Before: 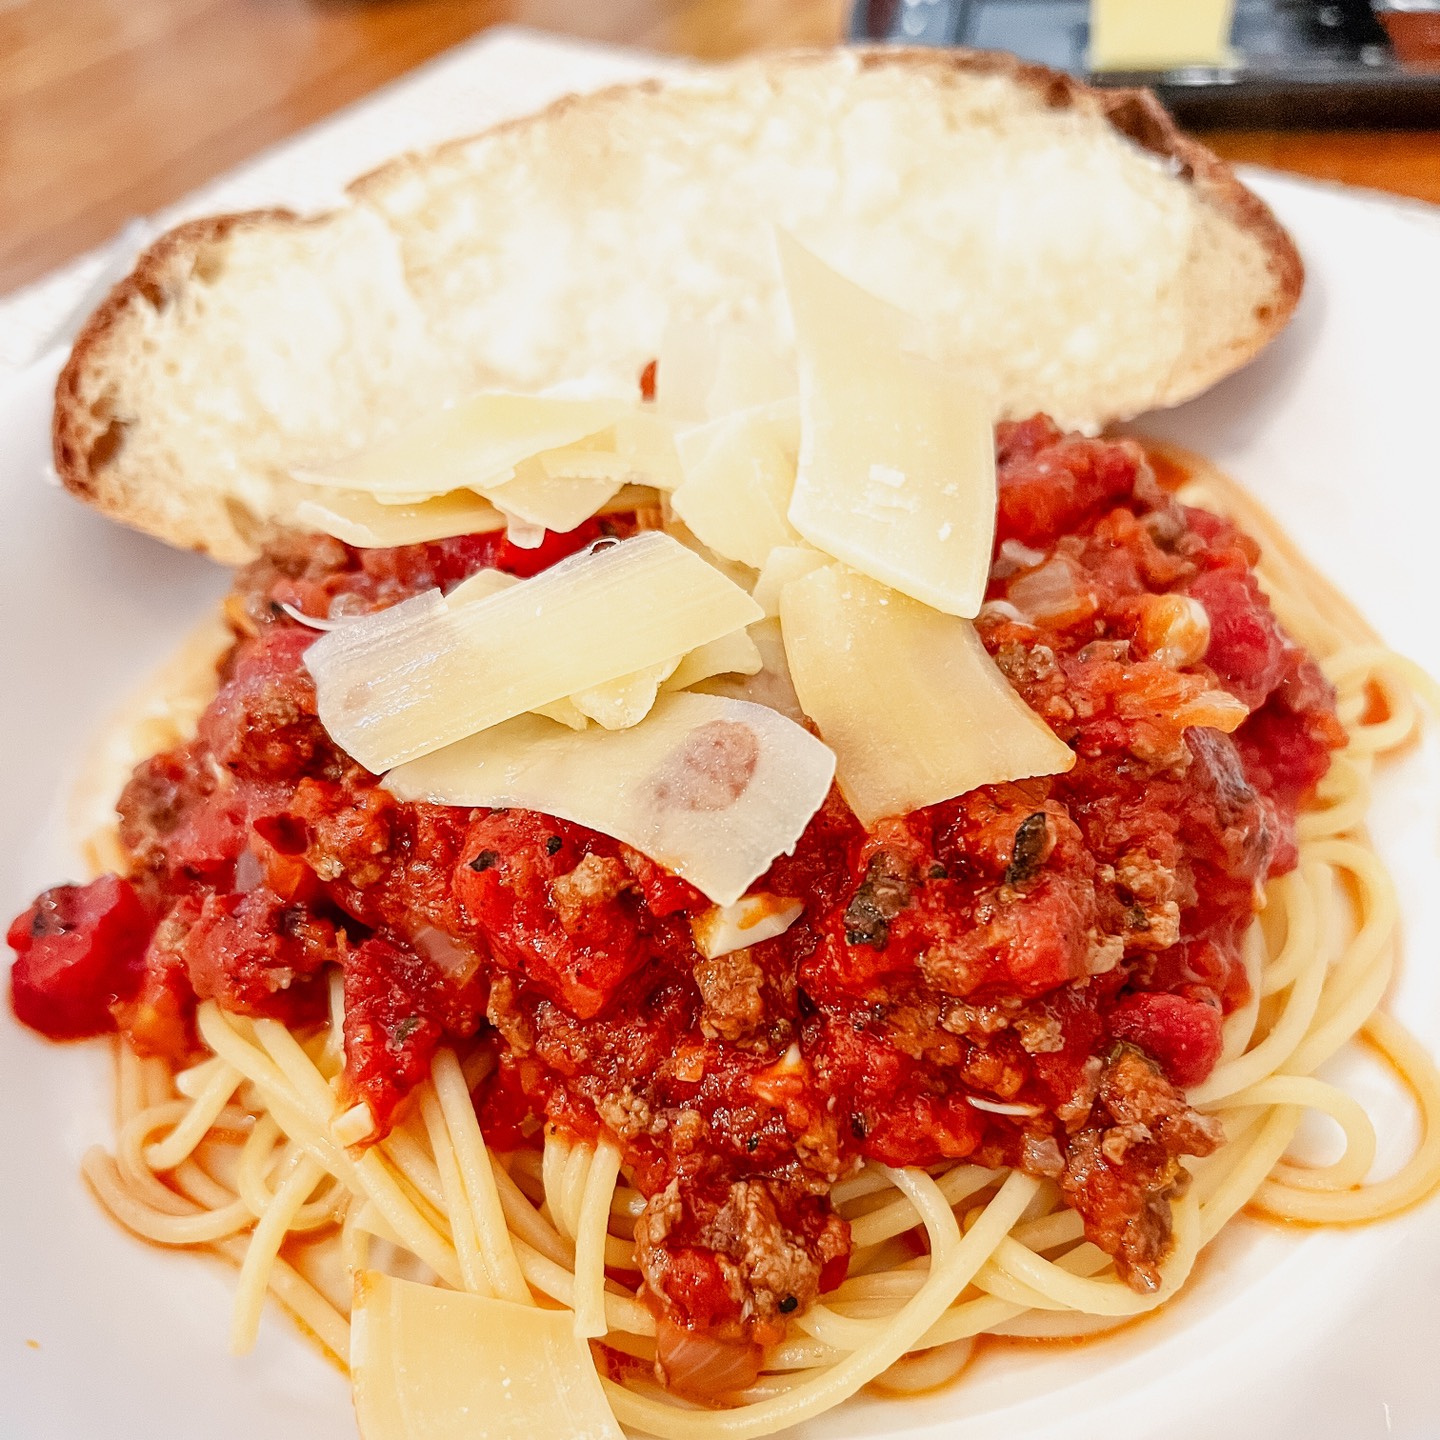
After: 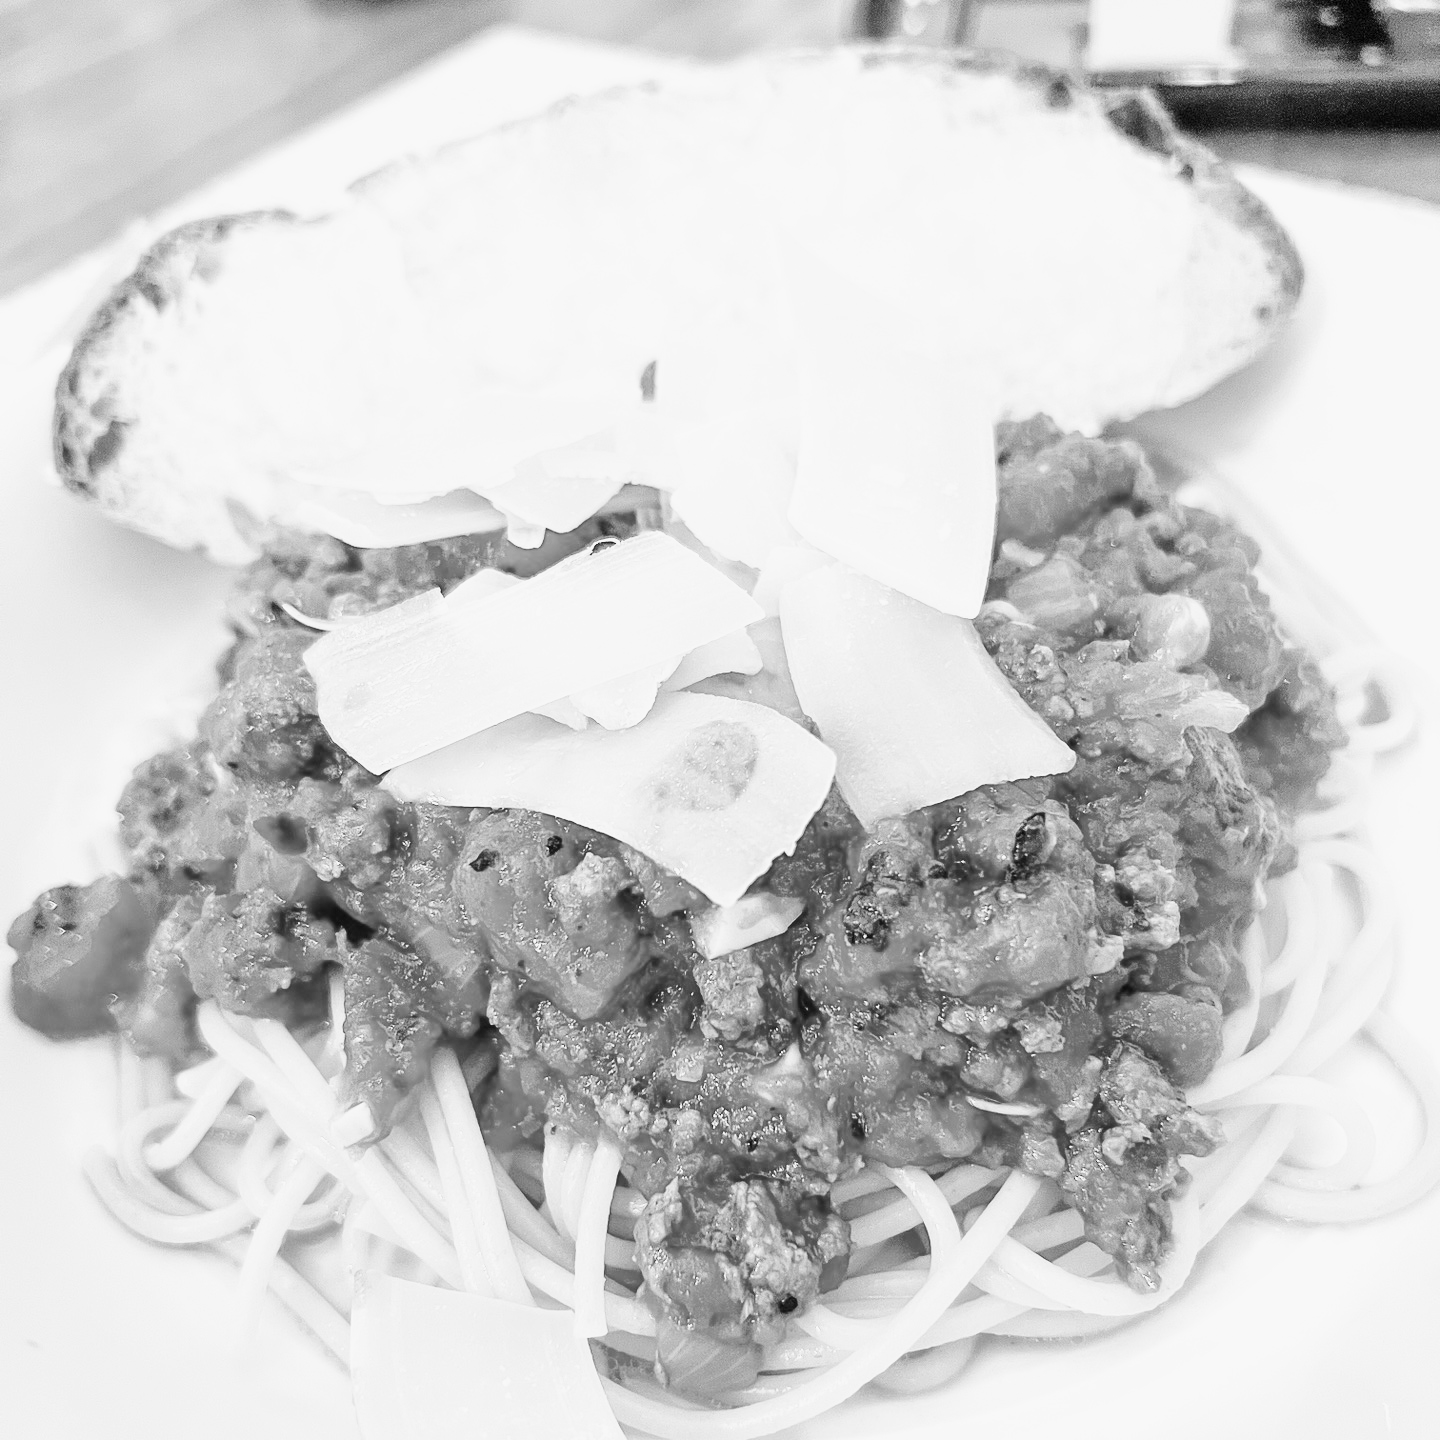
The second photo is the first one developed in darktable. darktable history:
base curve: curves: ch0 [(0, 0) (0.025, 0.046) (0.112, 0.277) (0.467, 0.74) (0.814, 0.929) (1, 0.942)]
contrast brightness saturation: saturation -1
